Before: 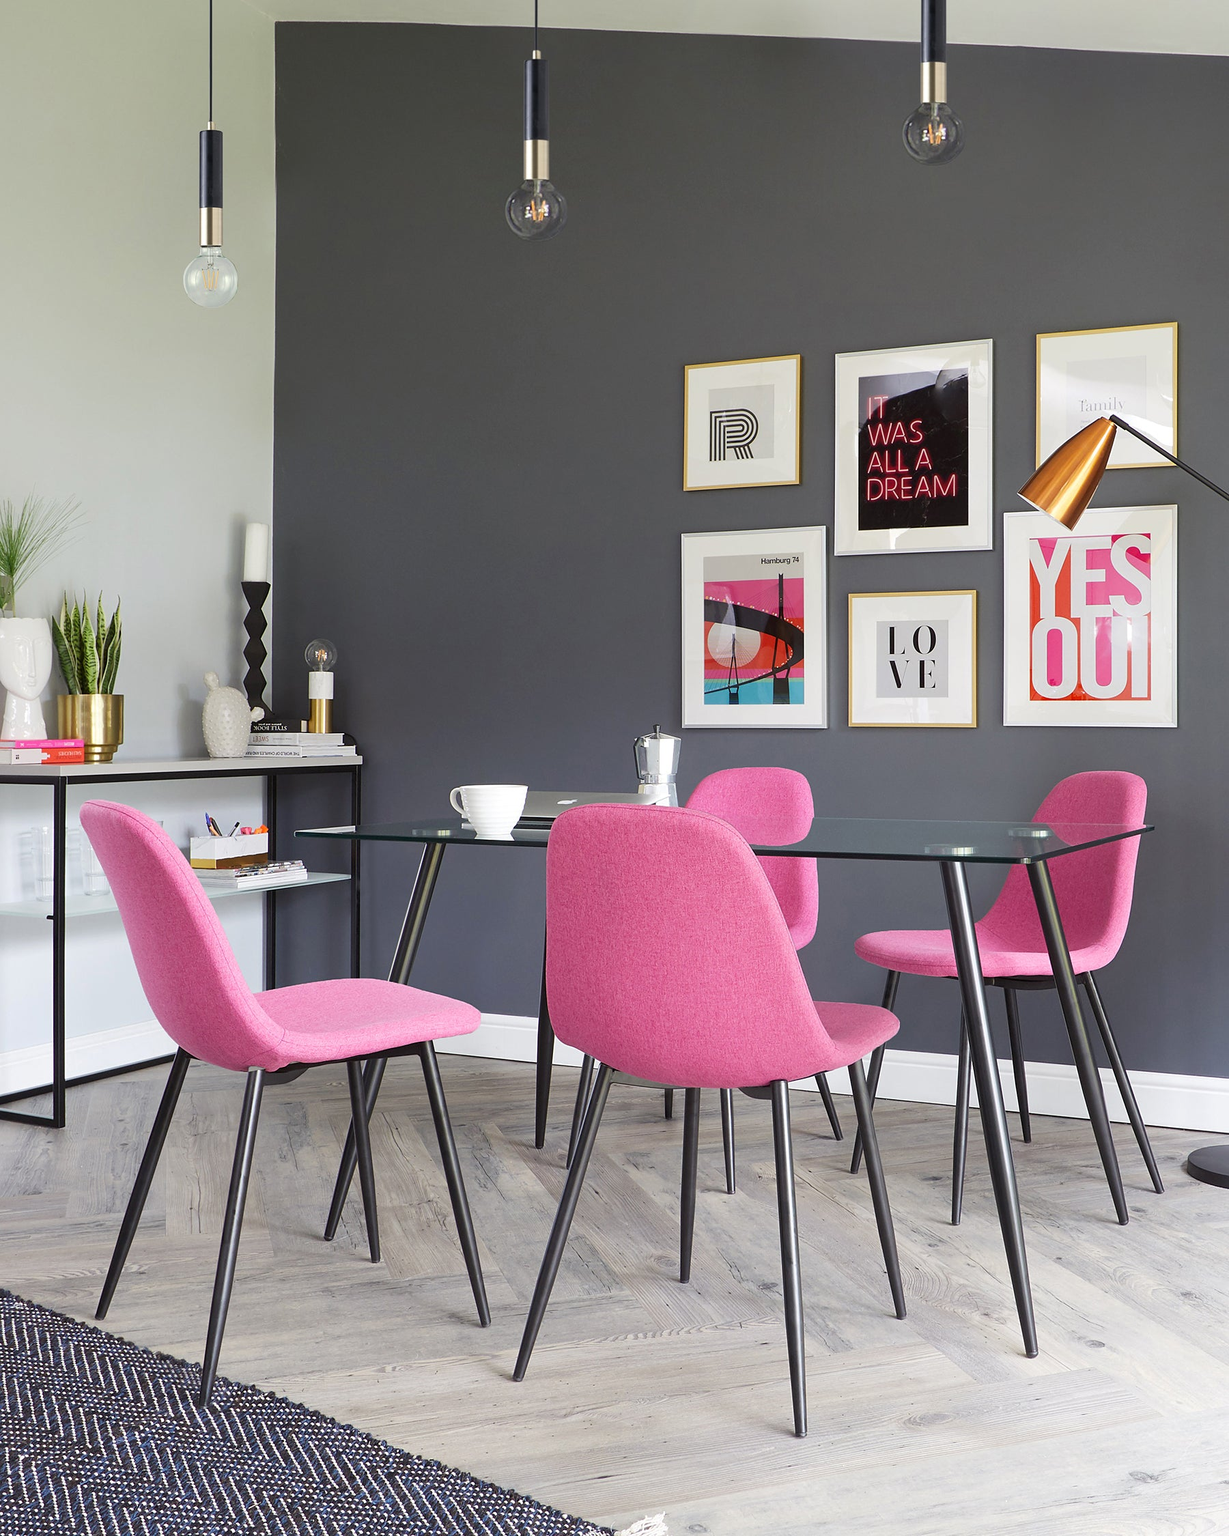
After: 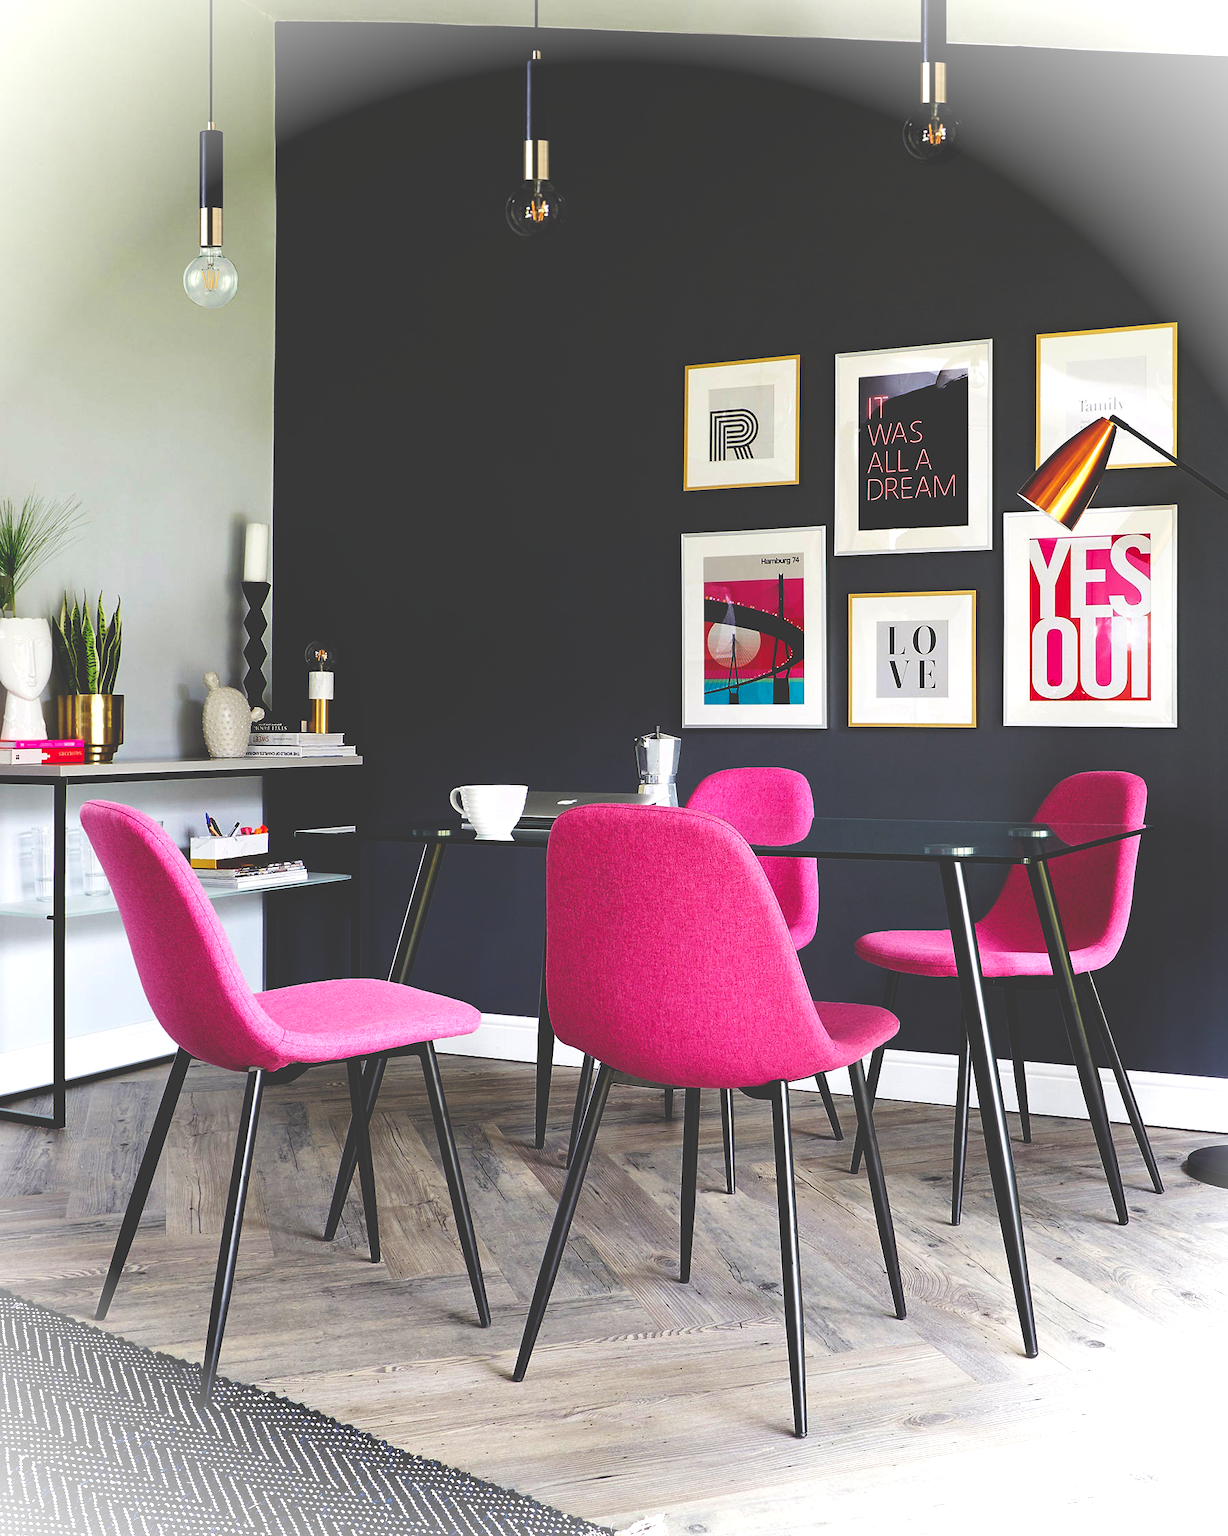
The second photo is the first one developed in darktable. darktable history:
base curve: curves: ch0 [(0, 0.036) (0.083, 0.04) (0.804, 1)], preserve colors none
vignetting: fall-off start 91.9%, brightness 0.987, saturation -0.491
